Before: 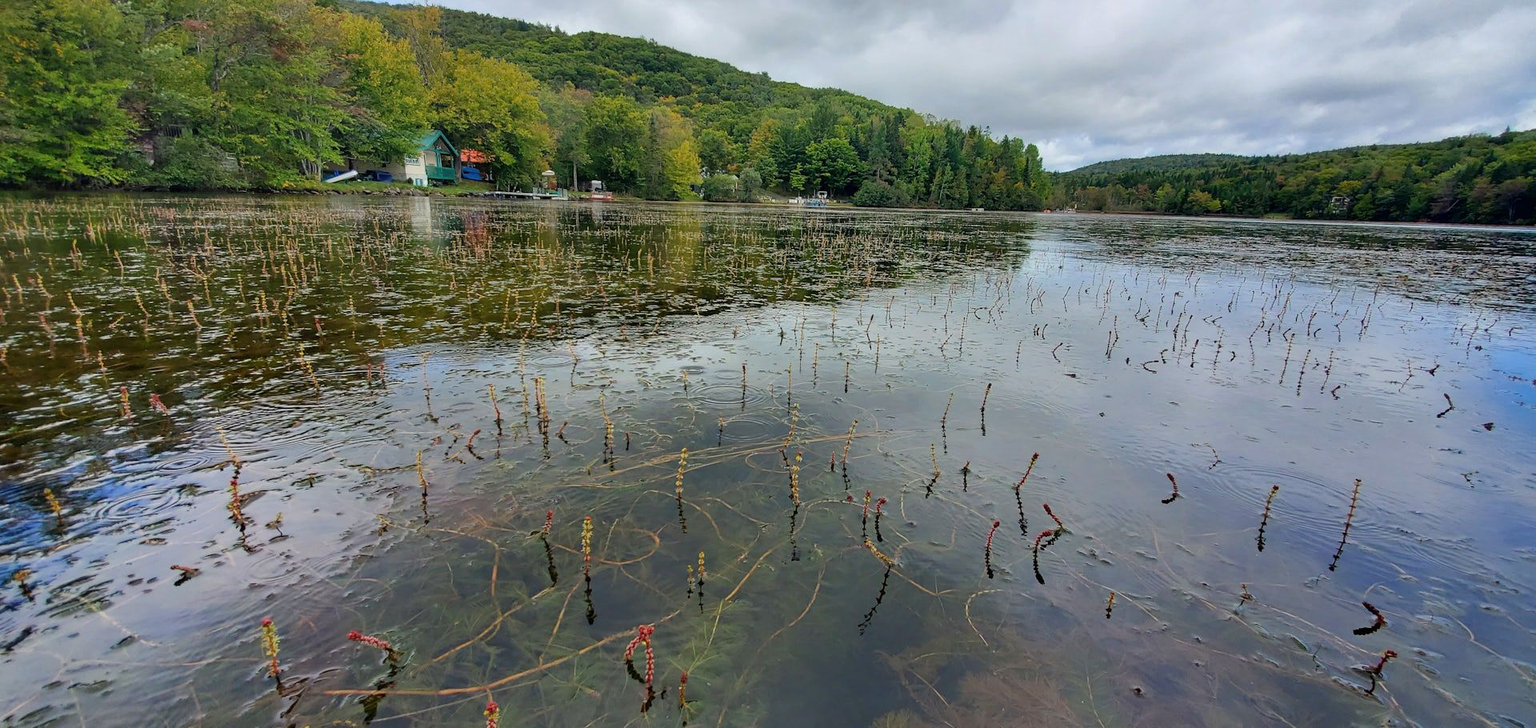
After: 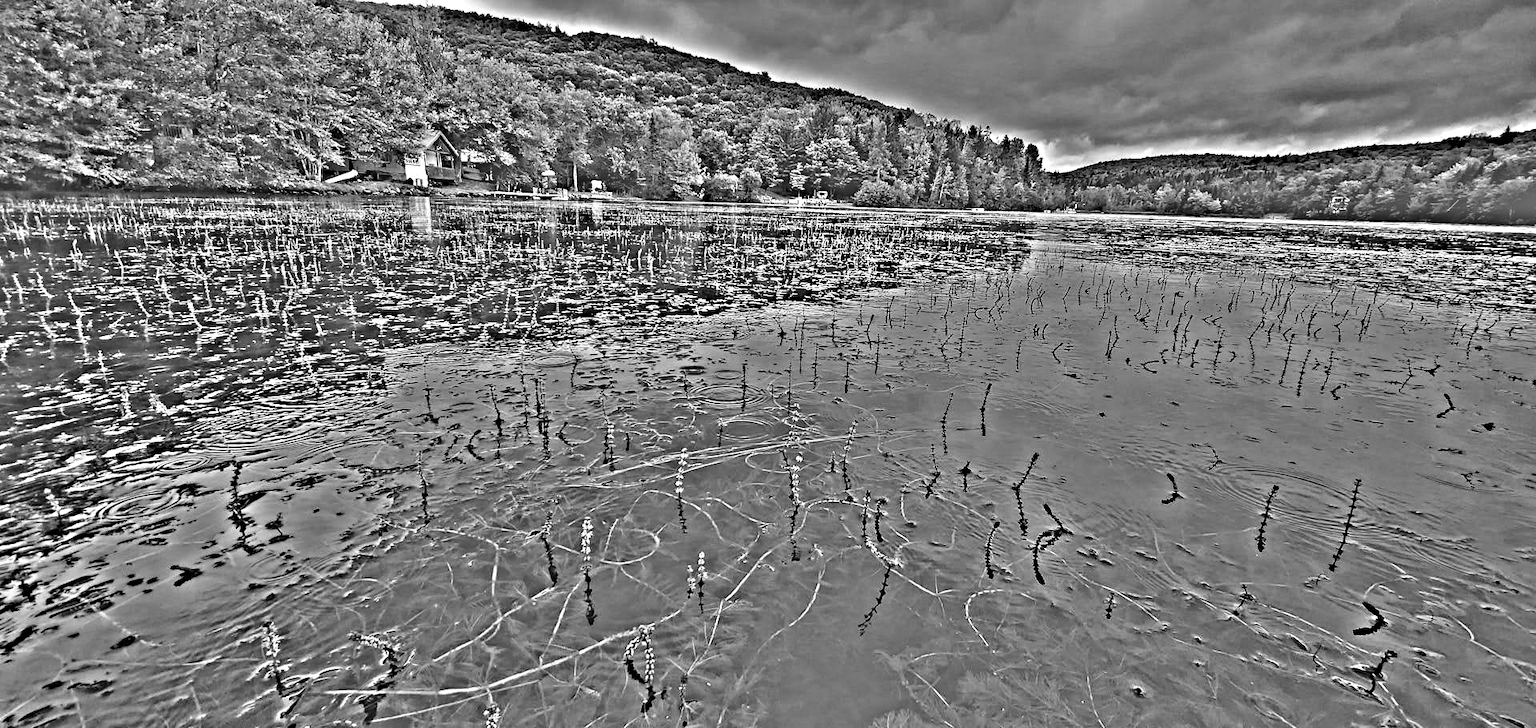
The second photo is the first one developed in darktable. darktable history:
tone equalizer: -8 EV -0.75 EV, -7 EV -0.7 EV, -6 EV -0.6 EV, -5 EV -0.4 EV, -3 EV 0.4 EV, -2 EV 0.6 EV, -1 EV 0.7 EV, +0 EV 0.75 EV, edges refinement/feathering 500, mask exposure compensation -1.57 EV, preserve details no
highpass: on, module defaults
color balance rgb: perceptual saturation grading › global saturation 25%, global vibrance 20%
